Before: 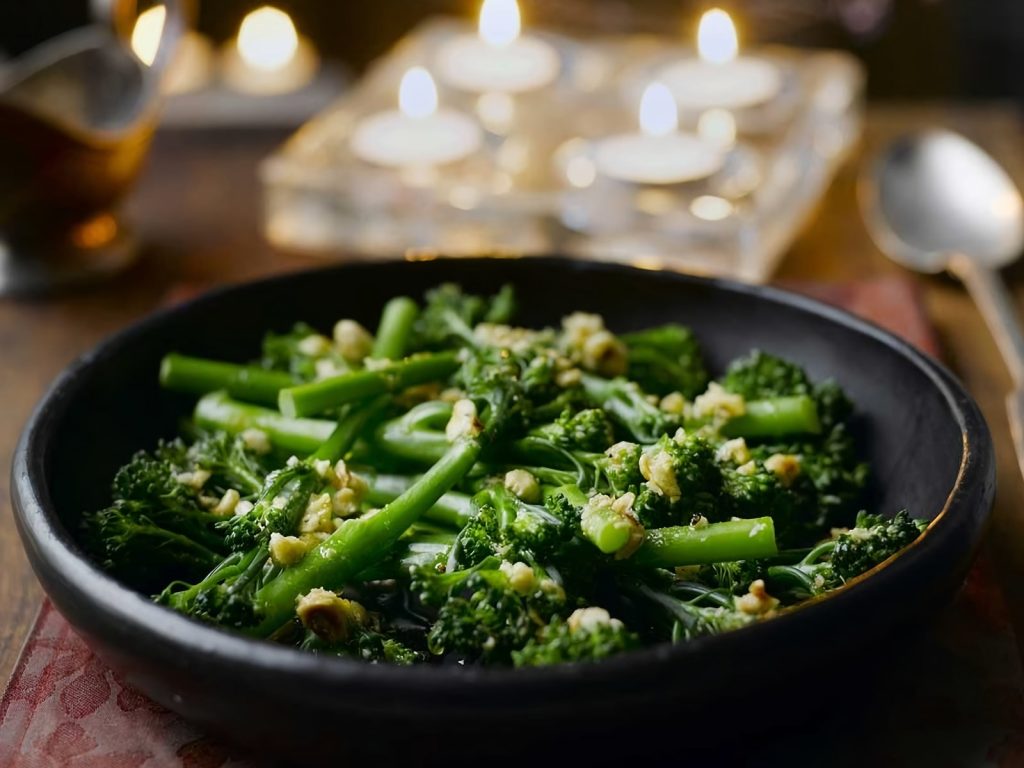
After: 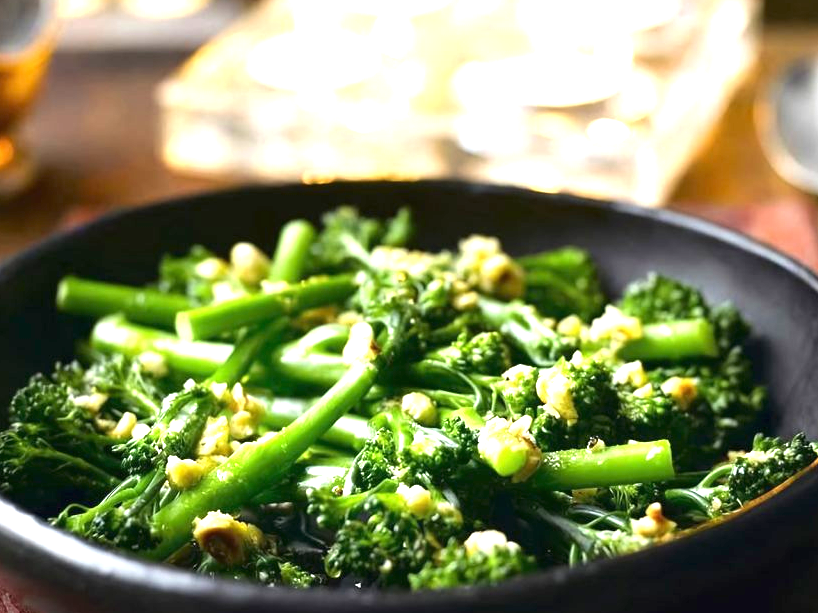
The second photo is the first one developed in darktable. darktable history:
exposure: black level correction 0, exposure 1.625 EV, compensate exposure bias true, compensate highlight preservation false
crop and rotate: left 10.071%, top 10.071%, right 10.02%, bottom 10.02%
